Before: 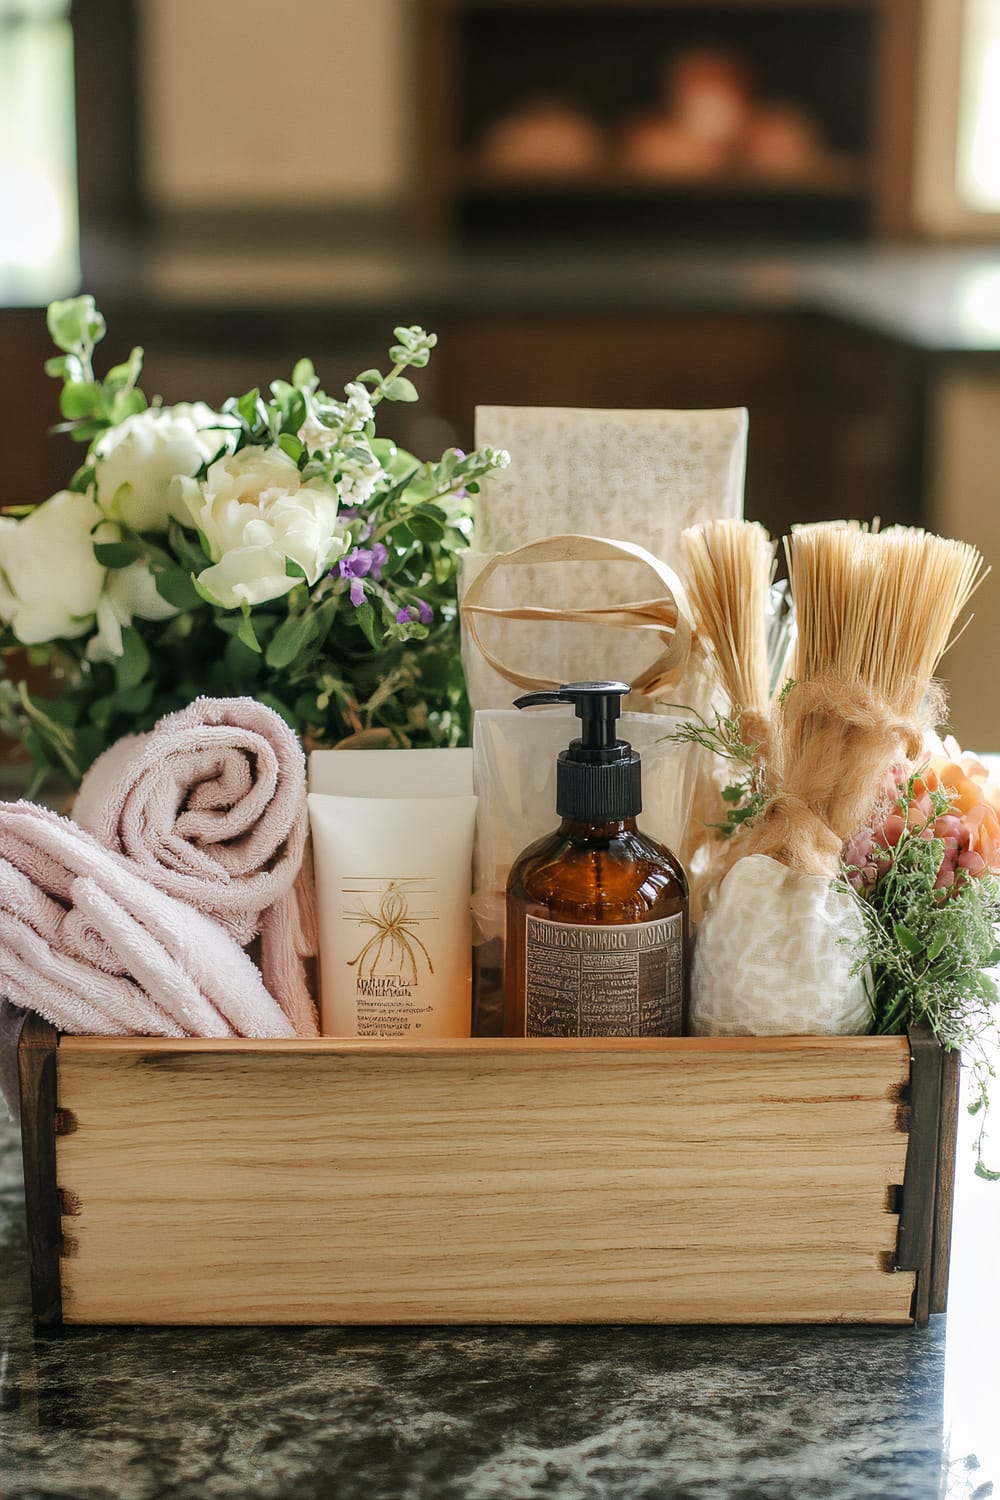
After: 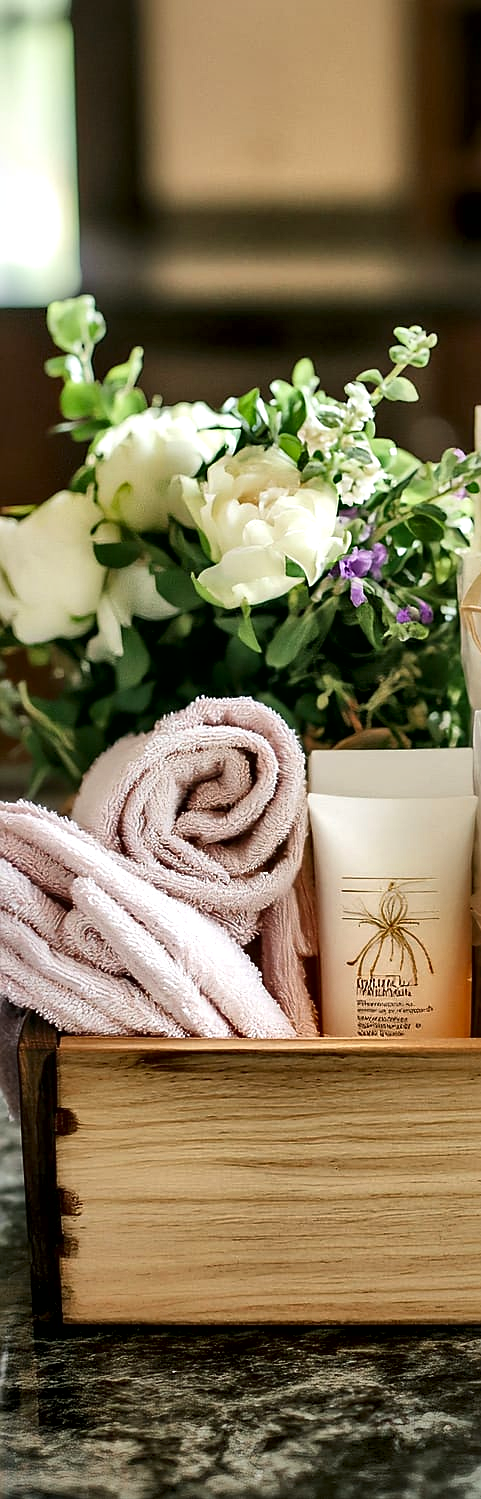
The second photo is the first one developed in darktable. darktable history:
local contrast: mode bilateral grid, contrast 45, coarseness 69, detail 212%, midtone range 0.2
crop and rotate: left 0.051%, top 0%, right 51.79%
sharpen: radius 1.836, amount 0.401, threshold 1.19
exposure: compensate highlight preservation false
contrast brightness saturation: contrast 0.042, saturation 0.164
